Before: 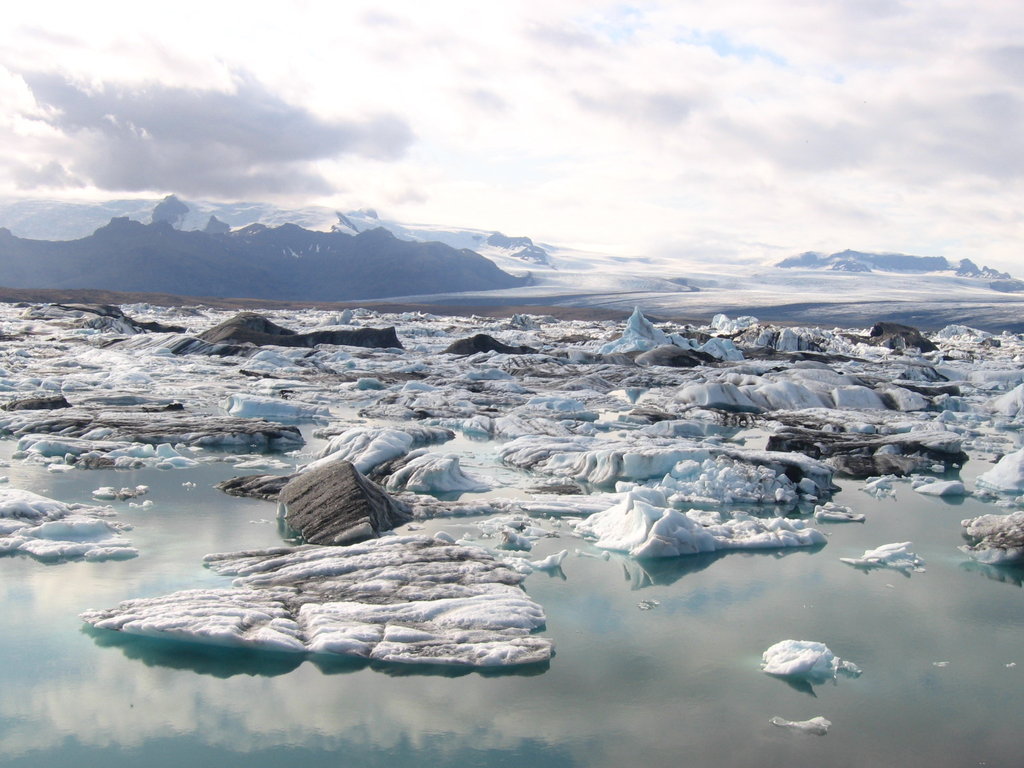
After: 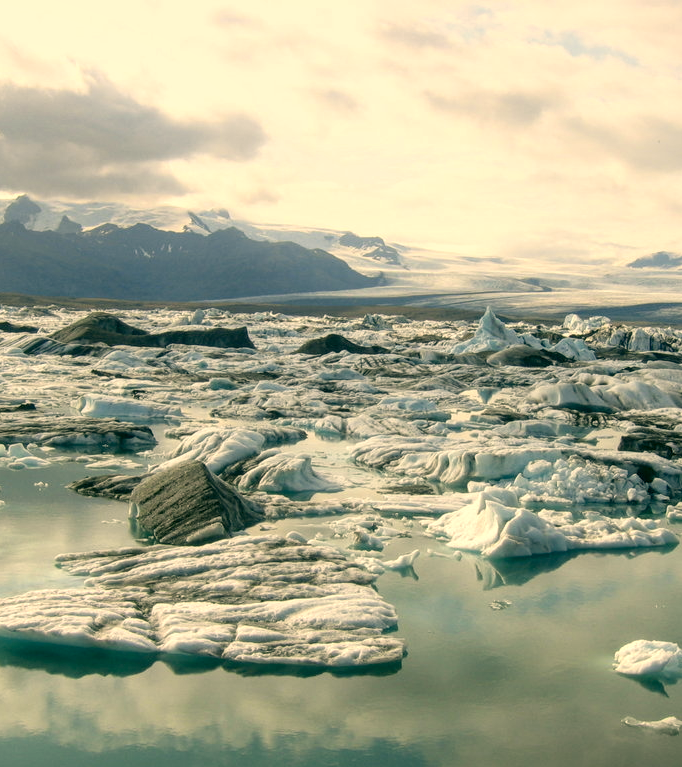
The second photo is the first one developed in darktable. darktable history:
crop and rotate: left 14.498%, right 18.872%
local contrast: detail 130%
color zones: curves: ch0 [(0.068, 0.464) (0.25, 0.5) (0.48, 0.508) (0.75, 0.536) (0.886, 0.476) (0.967, 0.456)]; ch1 [(0.066, 0.456) (0.25, 0.5) (0.616, 0.508) (0.746, 0.56) (0.934, 0.444)]
color correction: highlights a* 4.73, highlights b* 23.6, shadows a* -15.88, shadows b* 4
exposure: exposure -0.069 EV, compensate exposure bias true, compensate highlight preservation false
